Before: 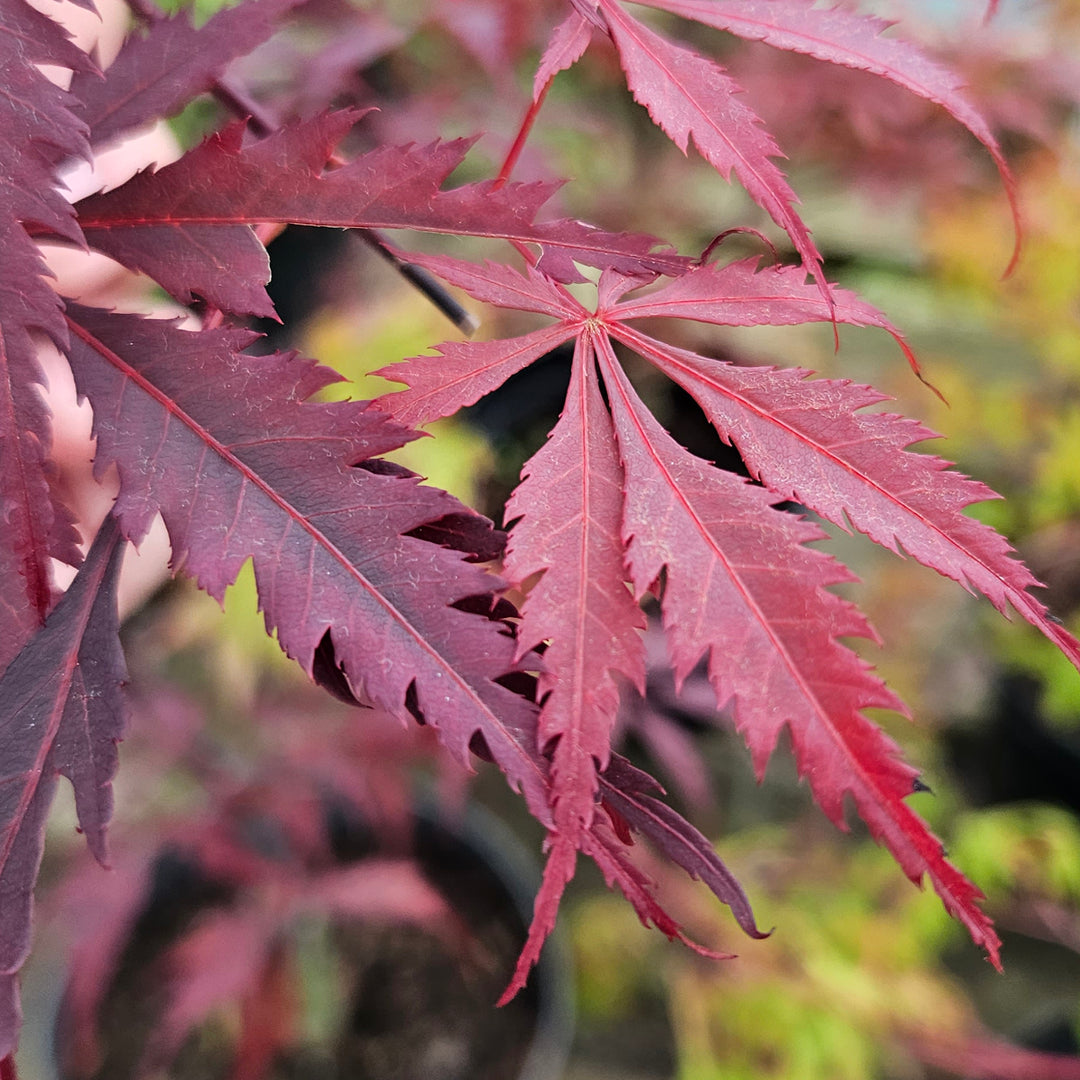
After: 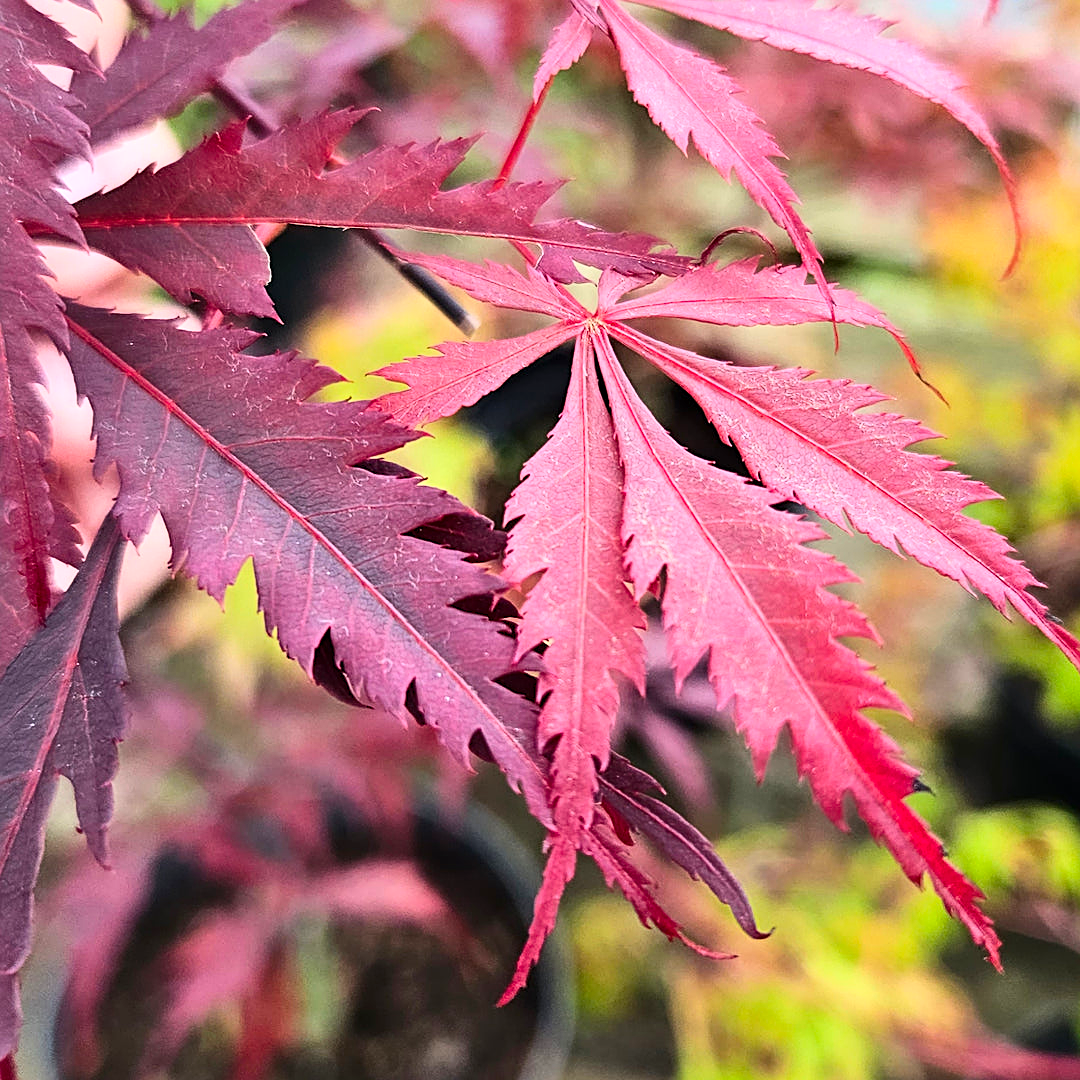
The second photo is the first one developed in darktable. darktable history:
sharpen: on, module defaults
levels: mode automatic, gray 50.8%
tone equalizer: on, module defaults
contrast brightness saturation: contrast 0.23, brightness 0.1, saturation 0.29
exposure: exposure 0.258 EV, compensate highlight preservation false
